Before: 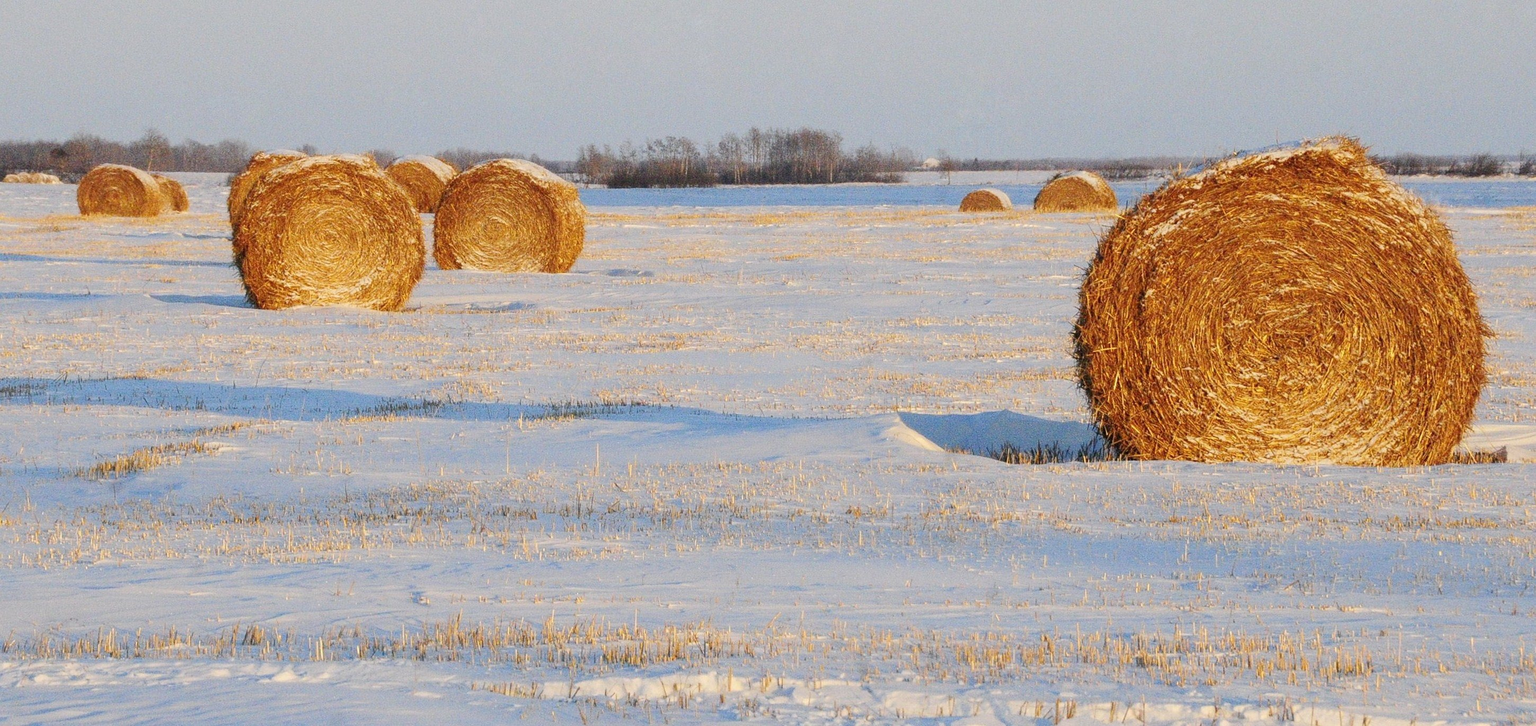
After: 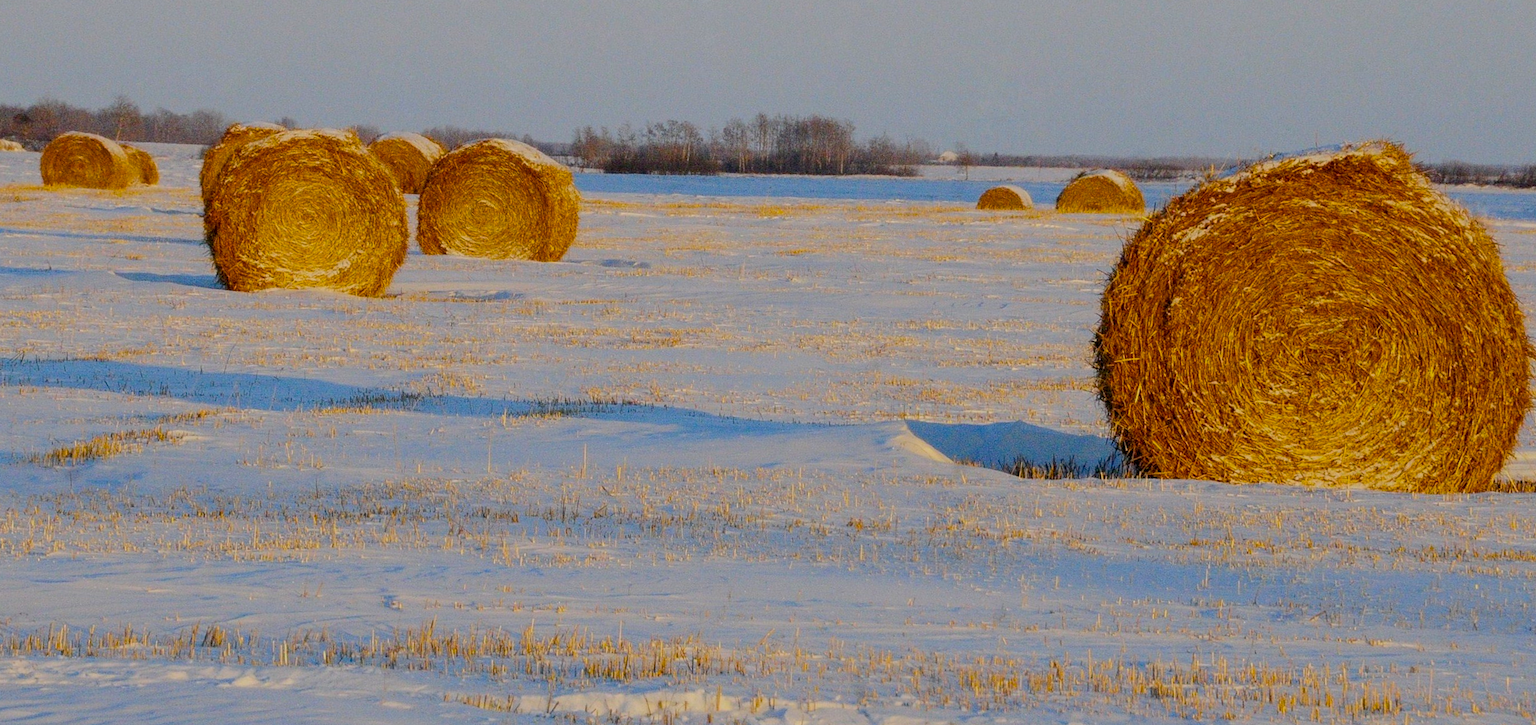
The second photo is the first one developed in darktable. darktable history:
exposure: black level correction 0.009, exposure -0.637 EV, compensate highlight preservation false
color balance rgb: linear chroma grading › global chroma 10%, perceptual saturation grading › global saturation 30%, global vibrance 10%
crop and rotate: angle -1.69°
